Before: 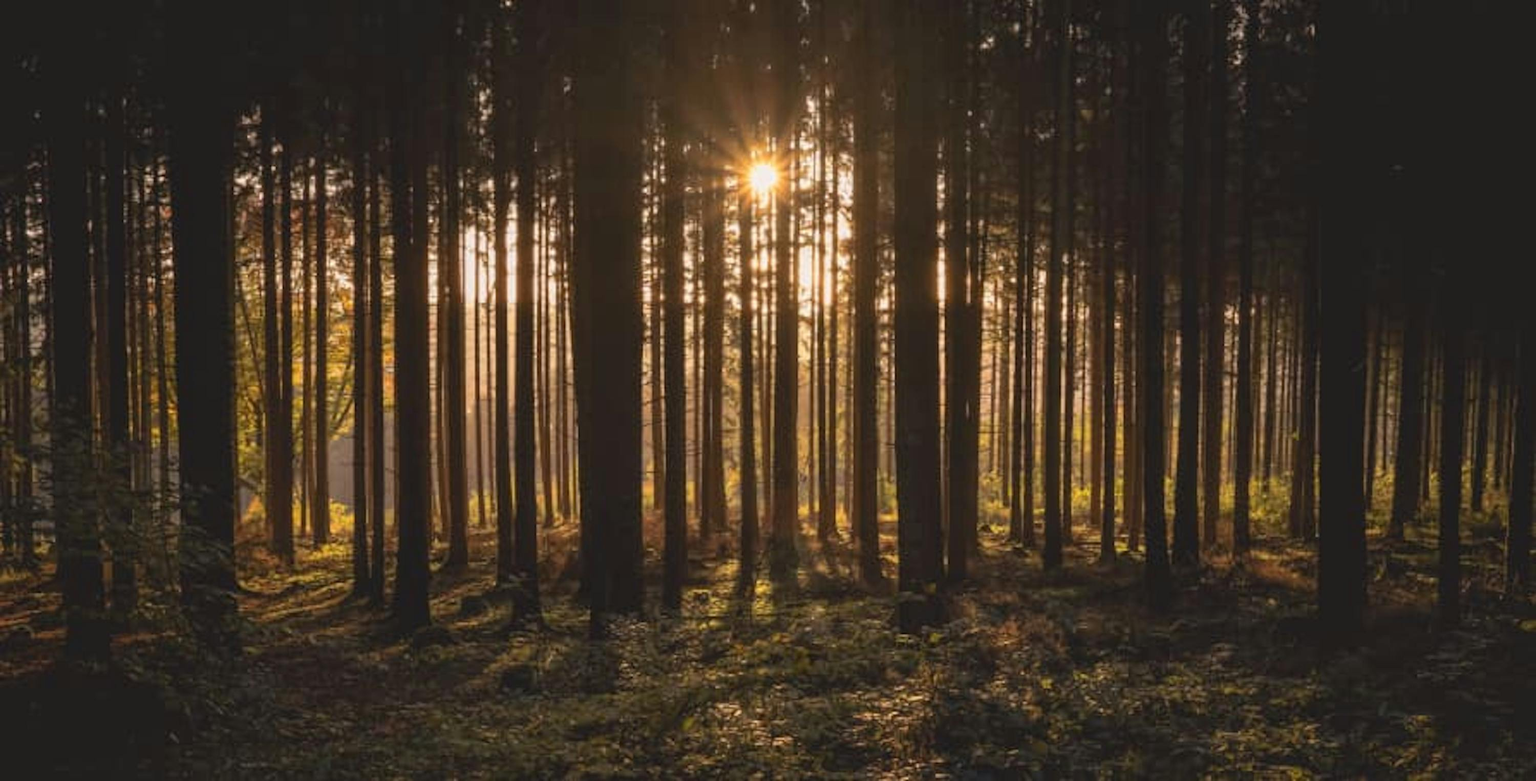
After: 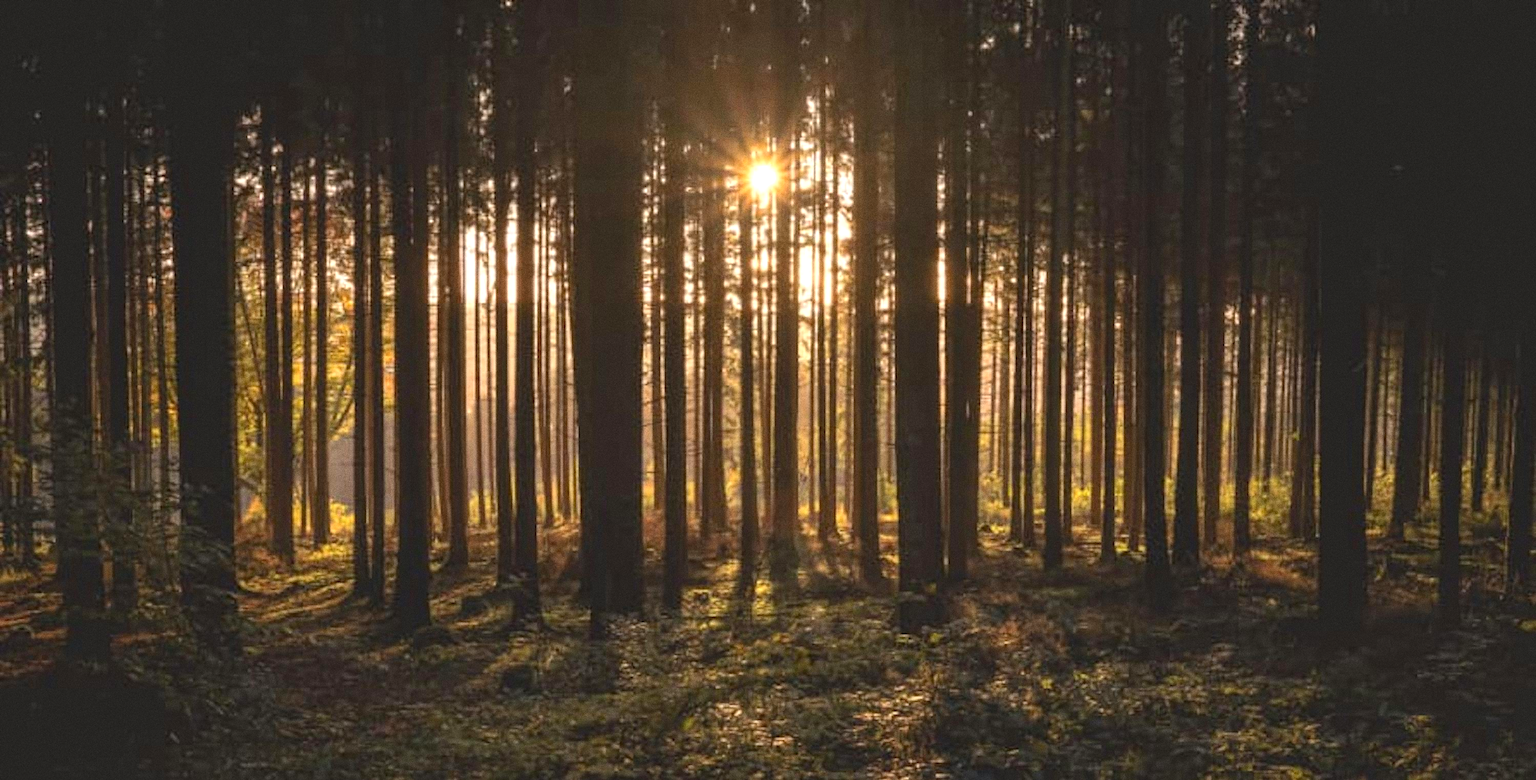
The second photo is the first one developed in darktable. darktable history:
grain: coarseness 0.09 ISO, strength 40%
exposure: black level correction 0.001, exposure 0.5 EV, compensate exposure bias true, compensate highlight preservation false
